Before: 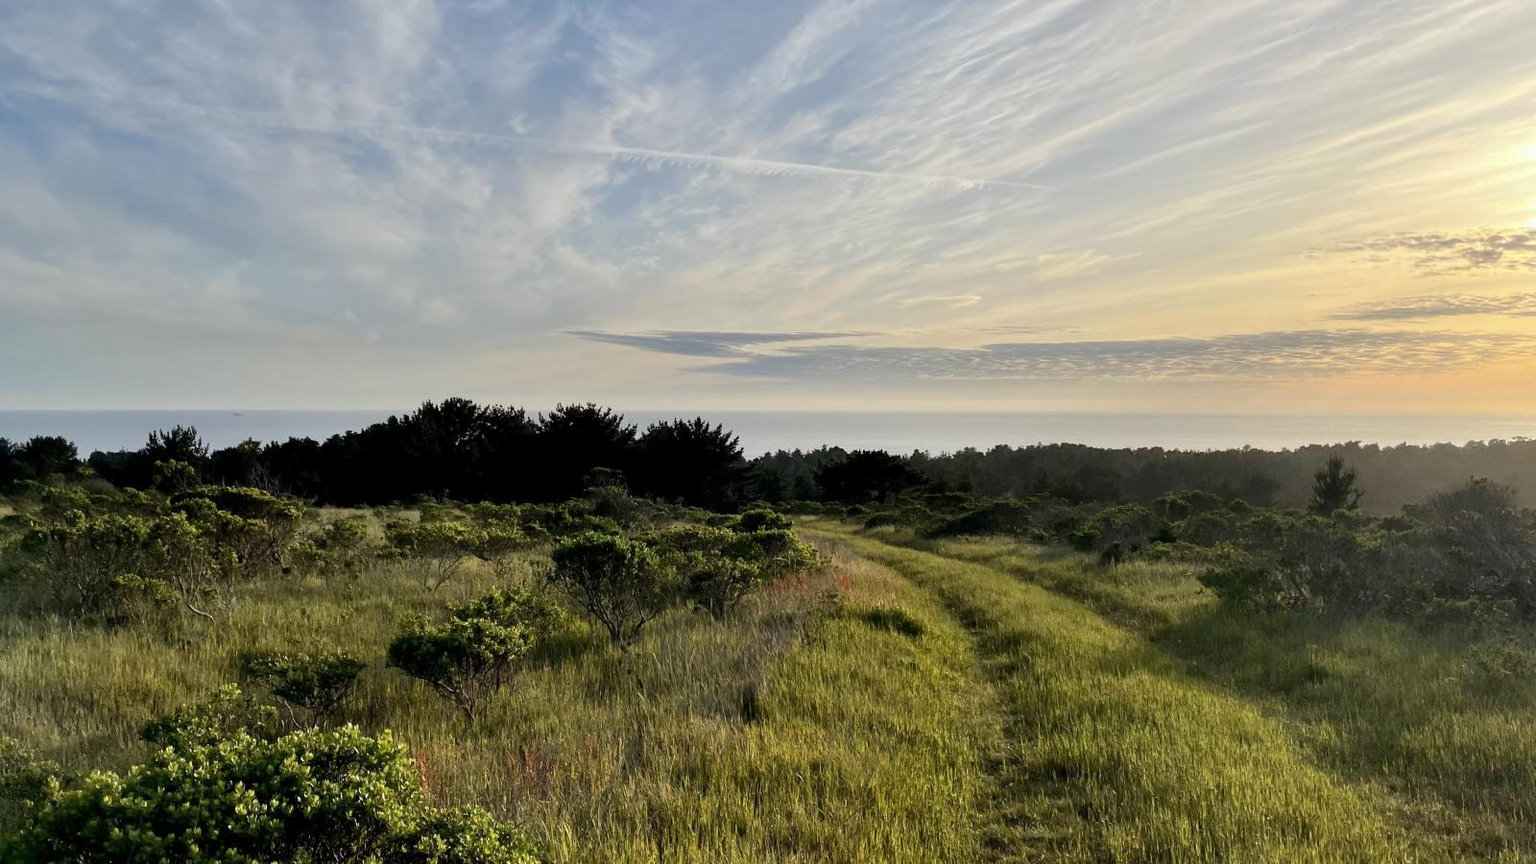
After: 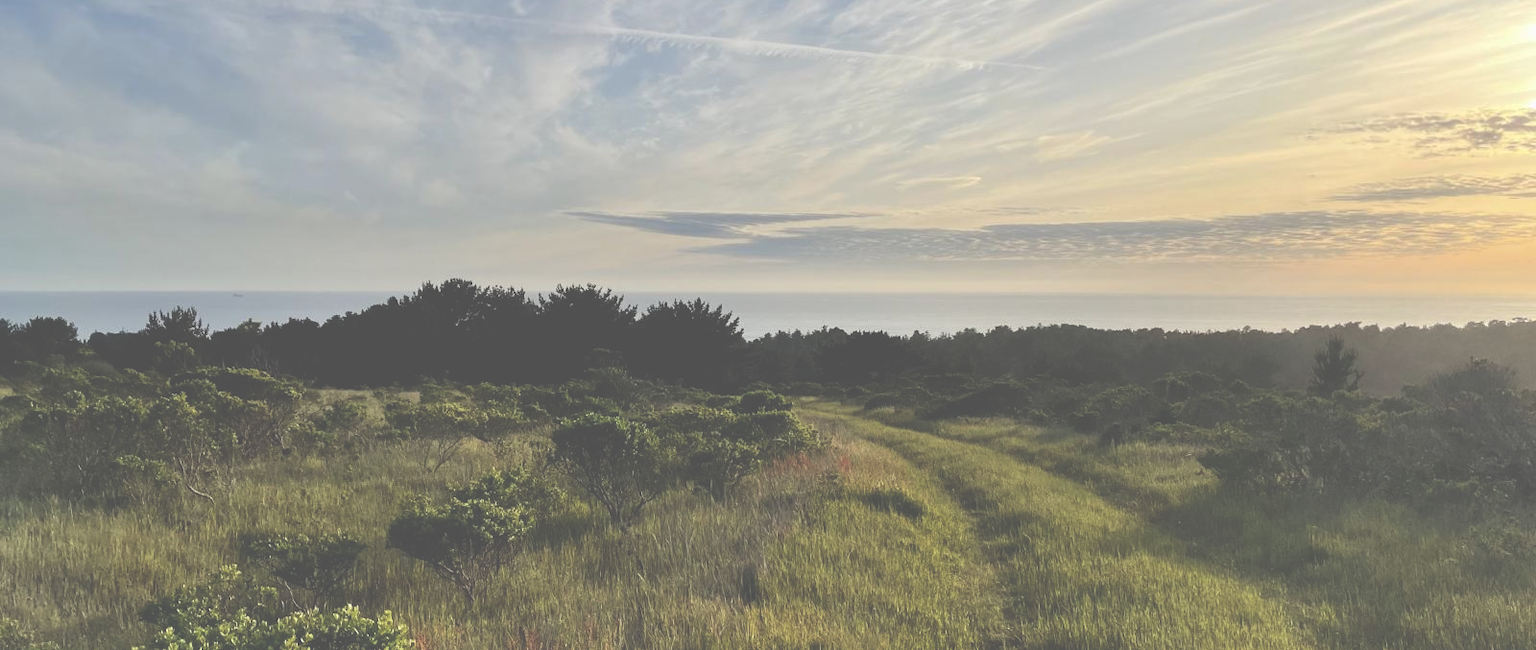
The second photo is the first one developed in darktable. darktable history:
crop: top 13.863%, bottom 10.784%
exposure: black level correction -0.086, compensate exposure bias true, compensate highlight preservation false
